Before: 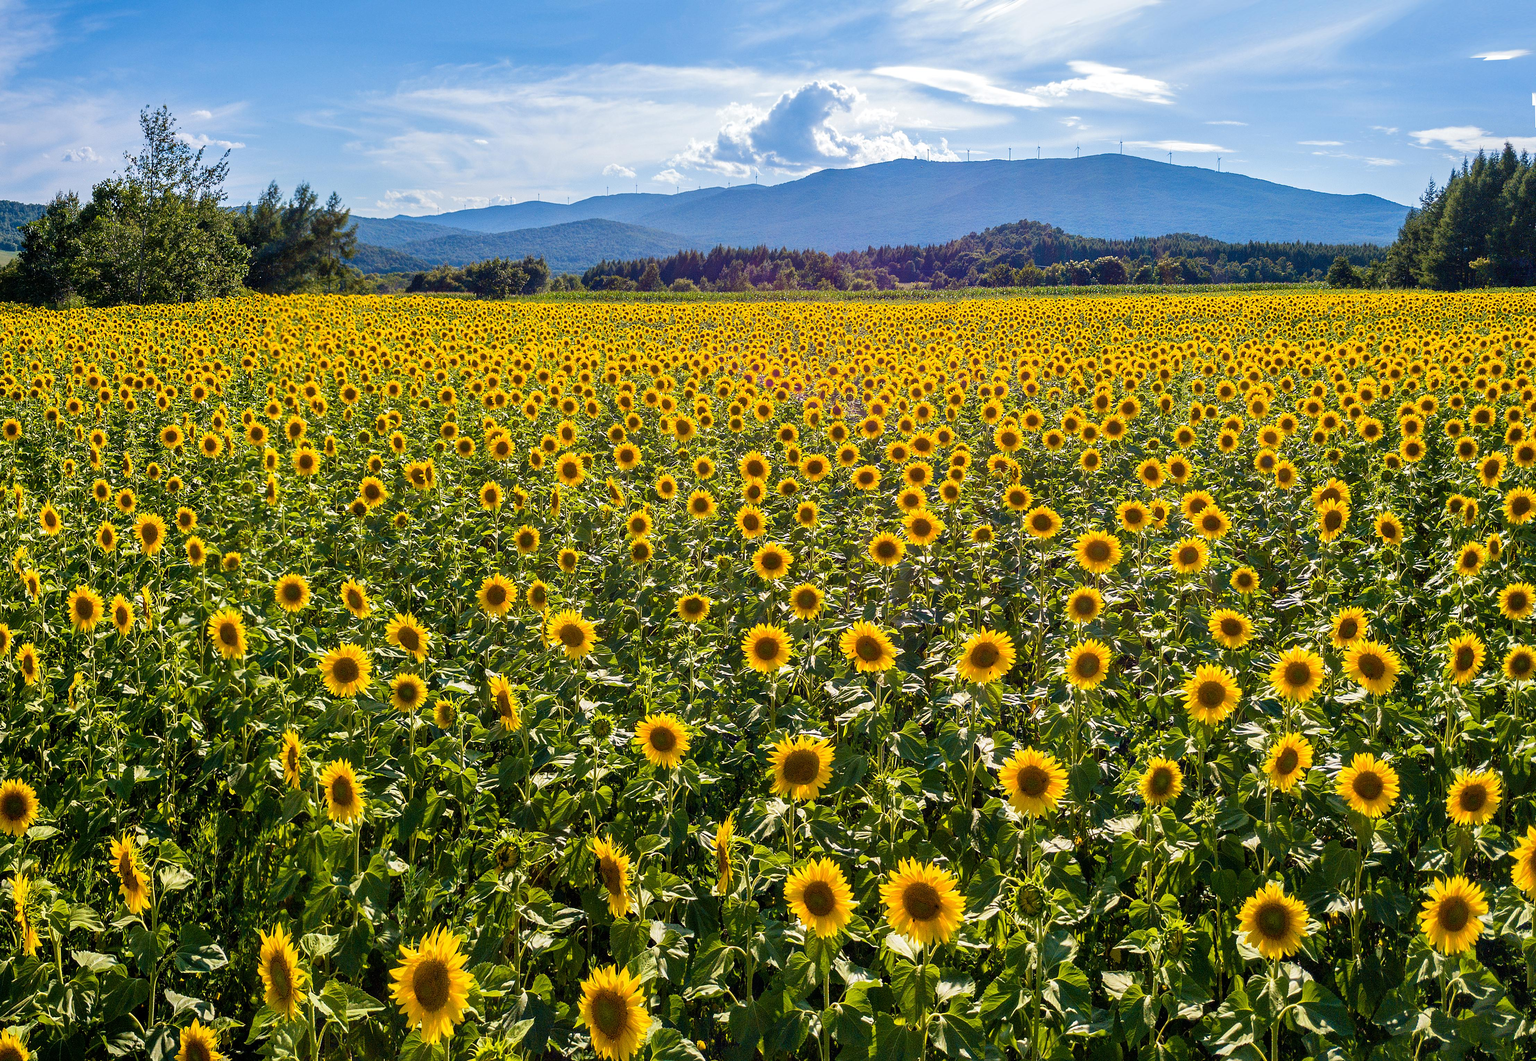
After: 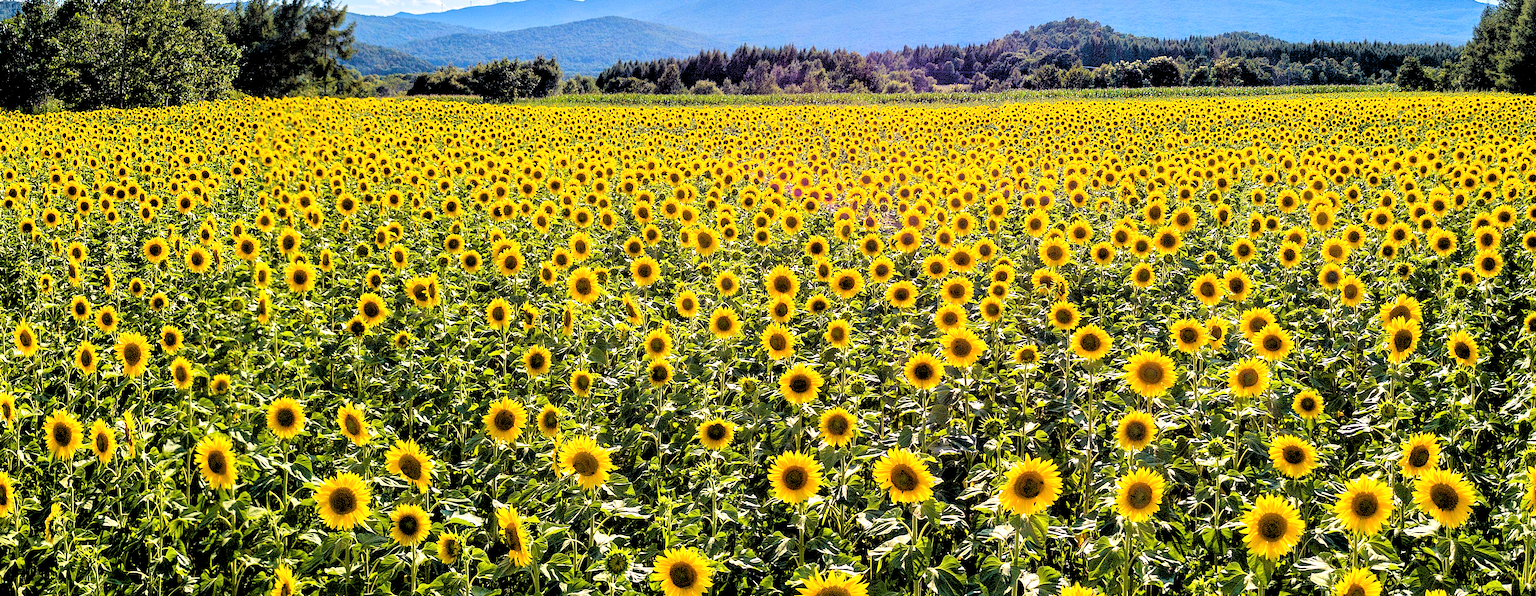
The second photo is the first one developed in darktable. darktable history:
crop: left 1.744%, top 19.225%, right 5.069%, bottom 28.357%
rgb levels: levels [[0.027, 0.429, 0.996], [0, 0.5, 1], [0, 0.5, 1]]
tone equalizer: -8 EV -0.417 EV, -7 EV -0.389 EV, -6 EV -0.333 EV, -5 EV -0.222 EV, -3 EV 0.222 EV, -2 EV 0.333 EV, -1 EV 0.389 EV, +0 EV 0.417 EV, edges refinement/feathering 500, mask exposure compensation -1.57 EV, preserve details no
